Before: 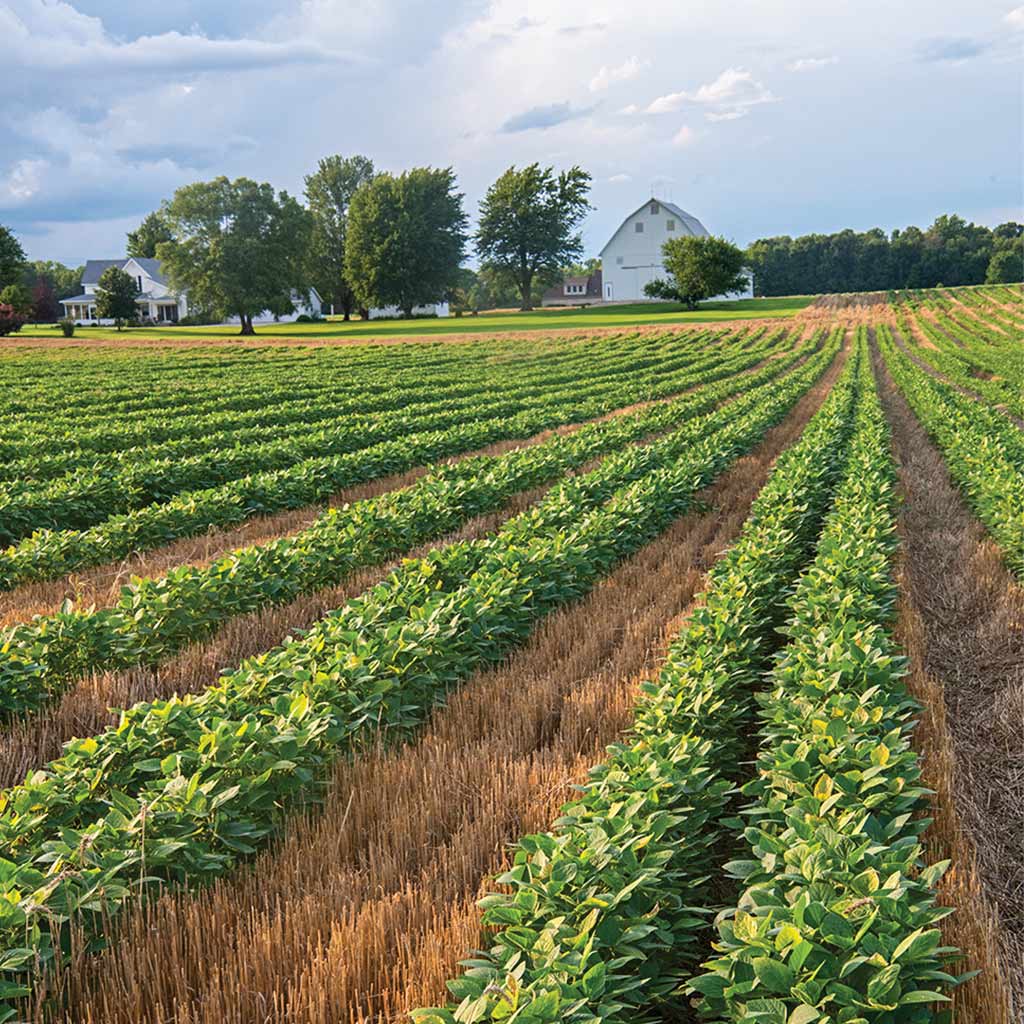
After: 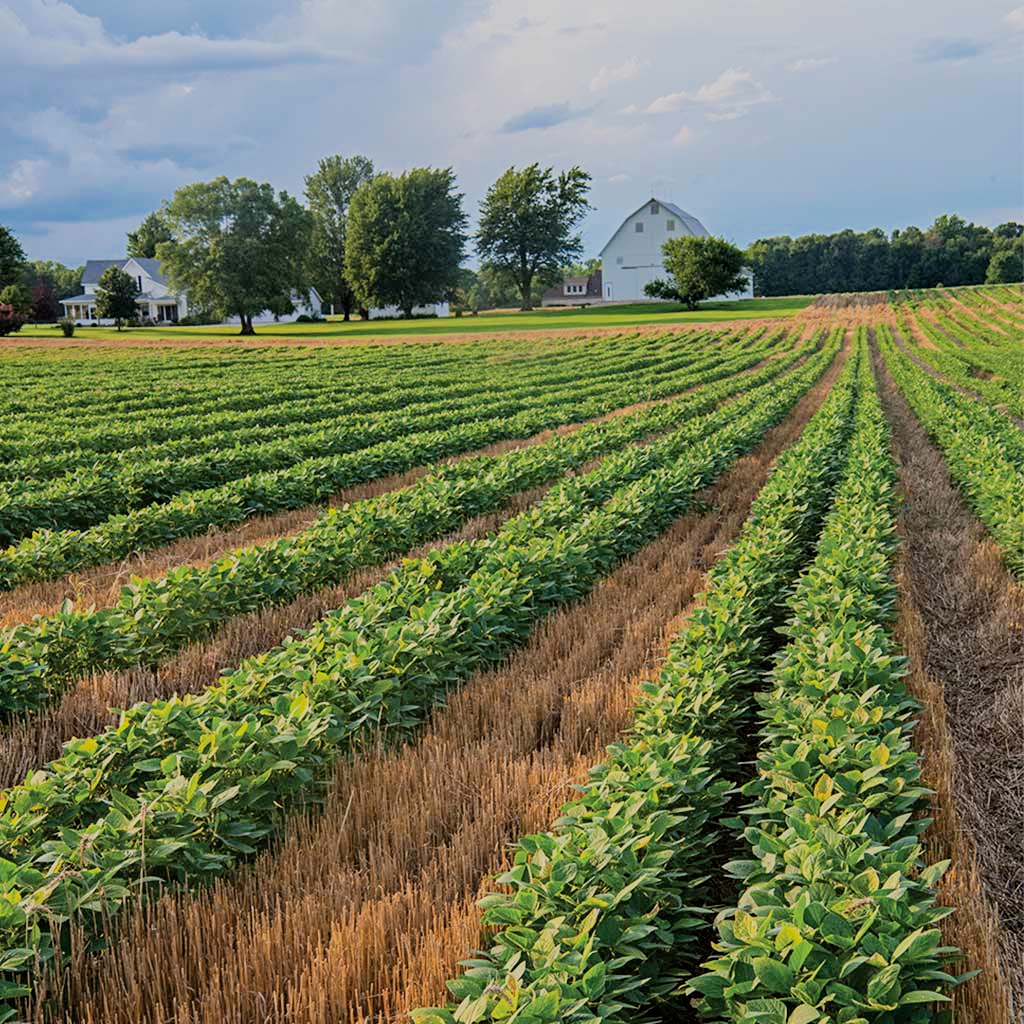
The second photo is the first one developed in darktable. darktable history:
tone equalizer: on, module defaults
filmic rgb: black relative exposure -7.15 EV, white relative exposure 5.36 EV, hardness 3.02, color science v6 (2022)
haze removal: compatibility mode true, adaptive false
